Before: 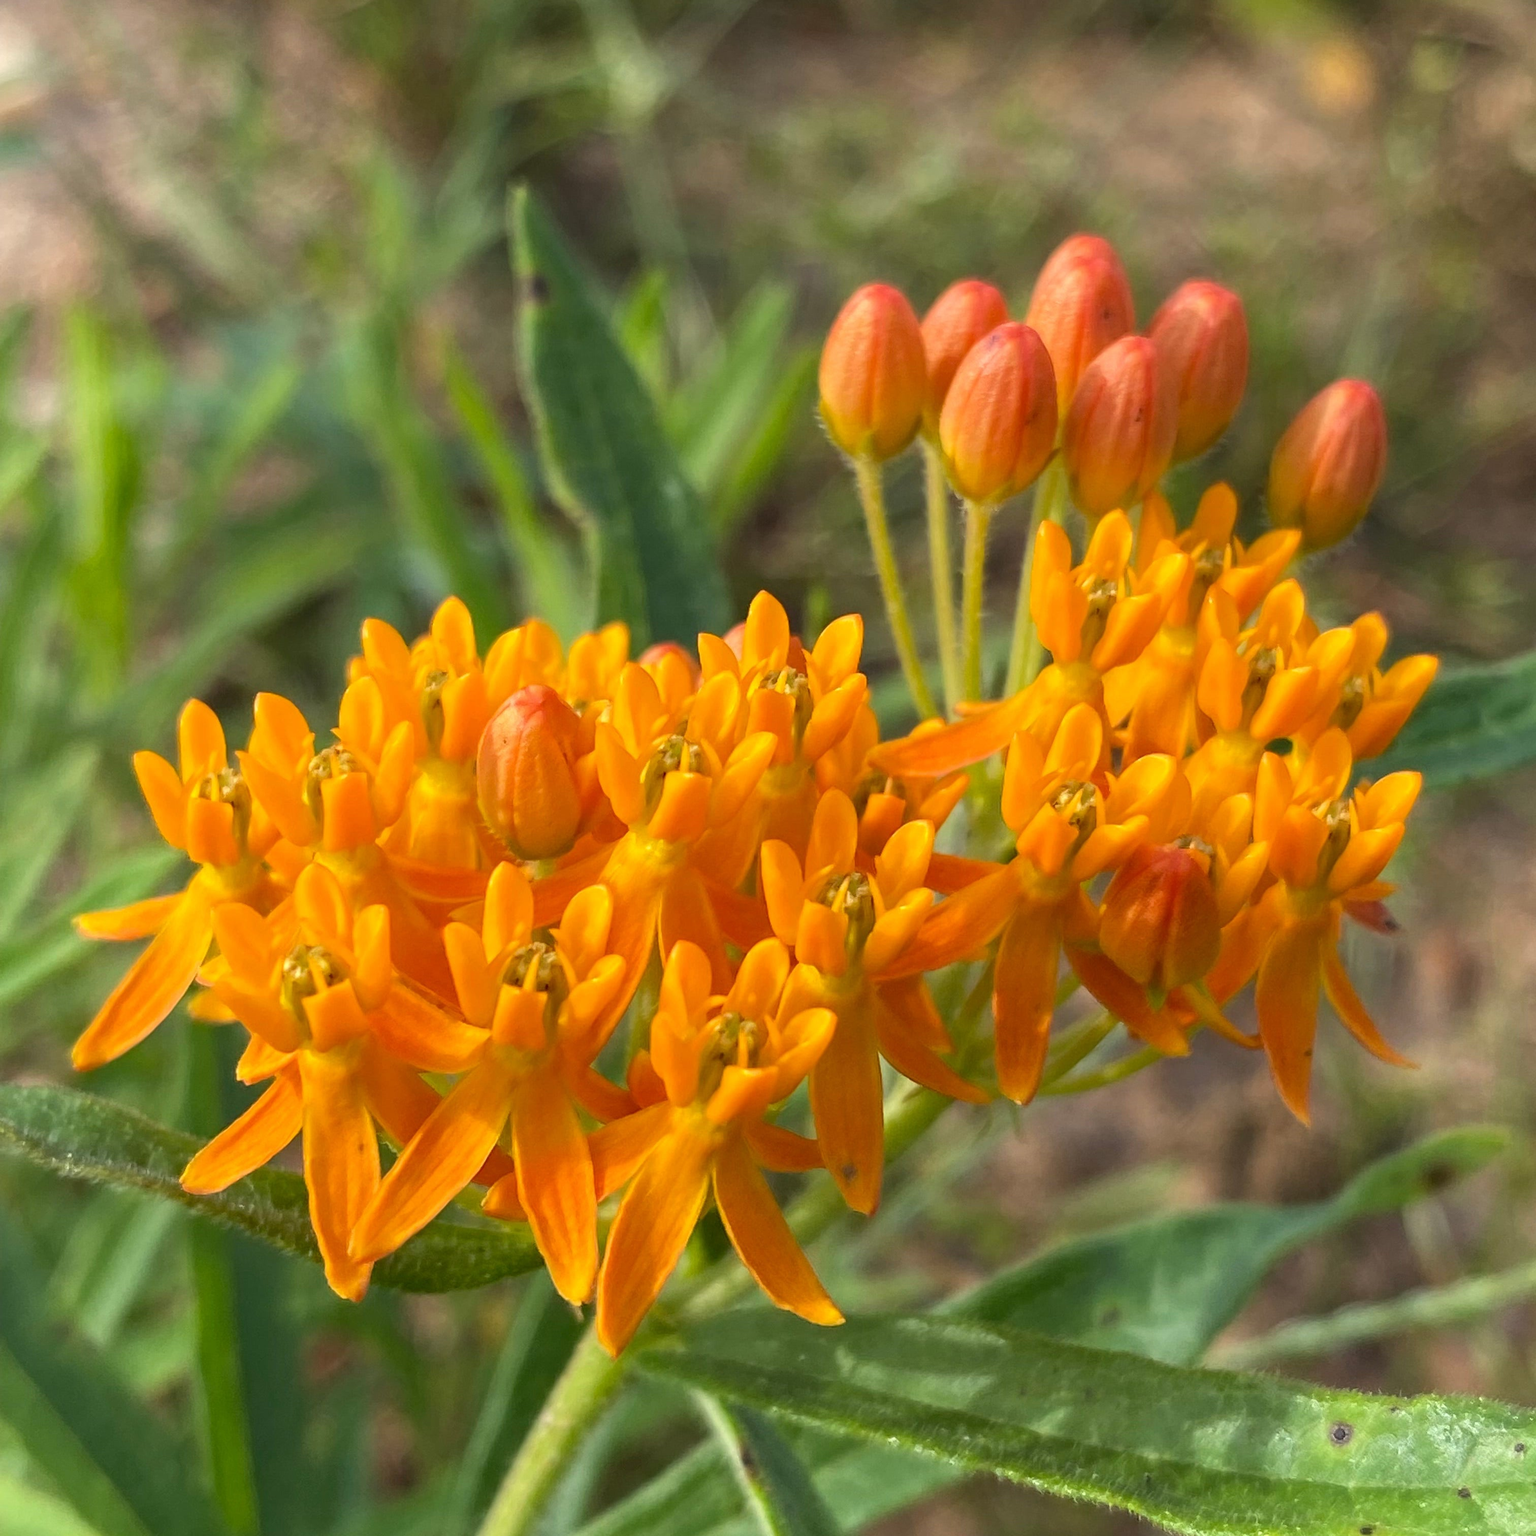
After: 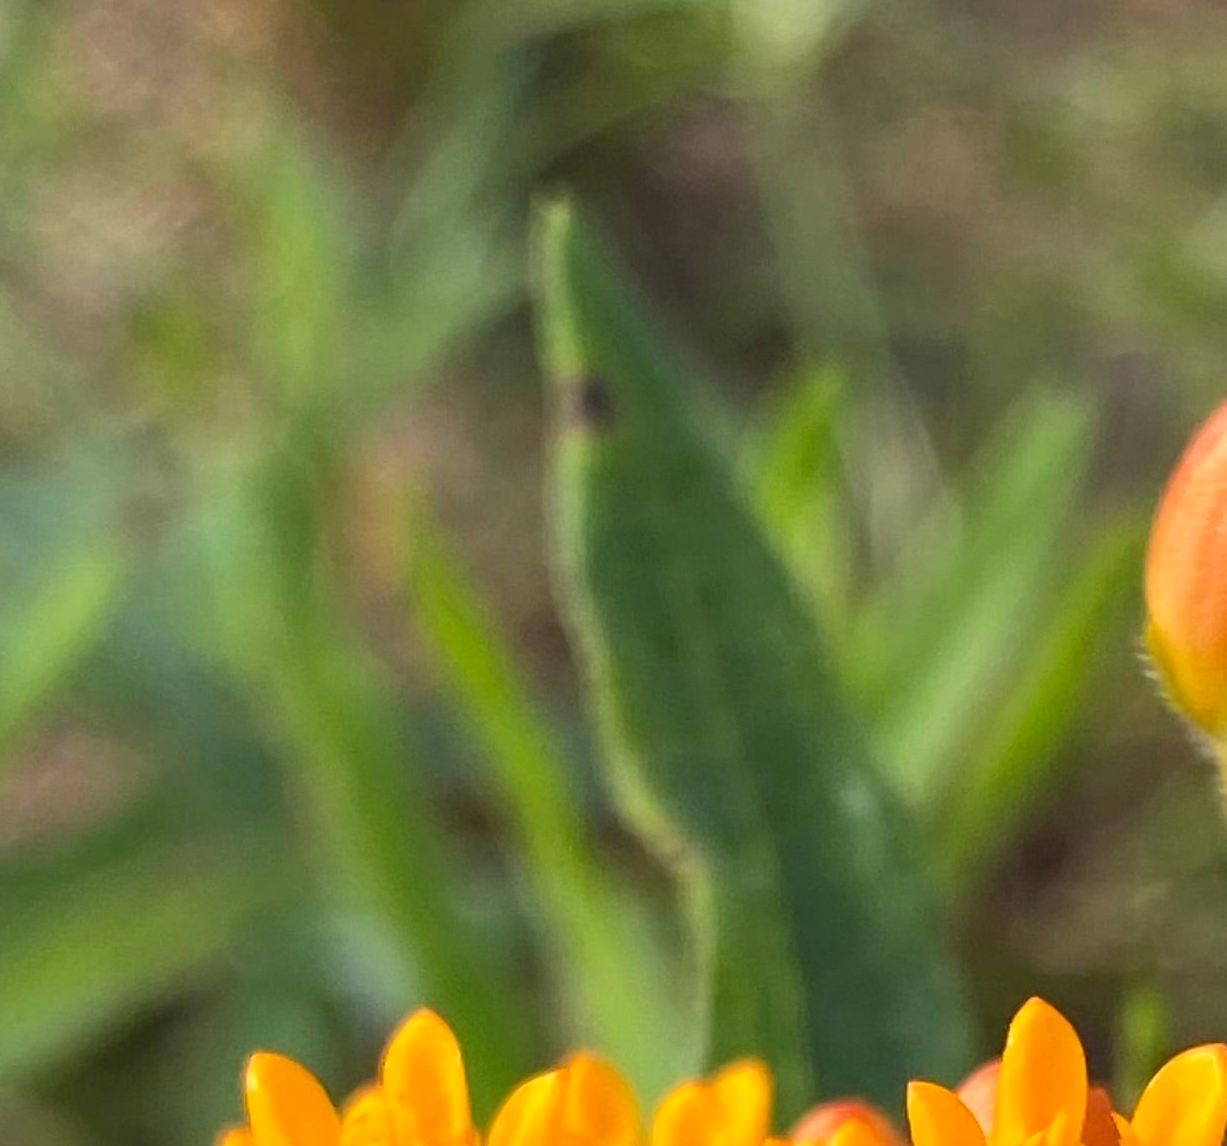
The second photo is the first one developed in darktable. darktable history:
exposure: exposure 0.127 EV, compensate highlight preservation false
crop: left 15.452%, top 5.459%, right 43.956%, bottom 56.62%
